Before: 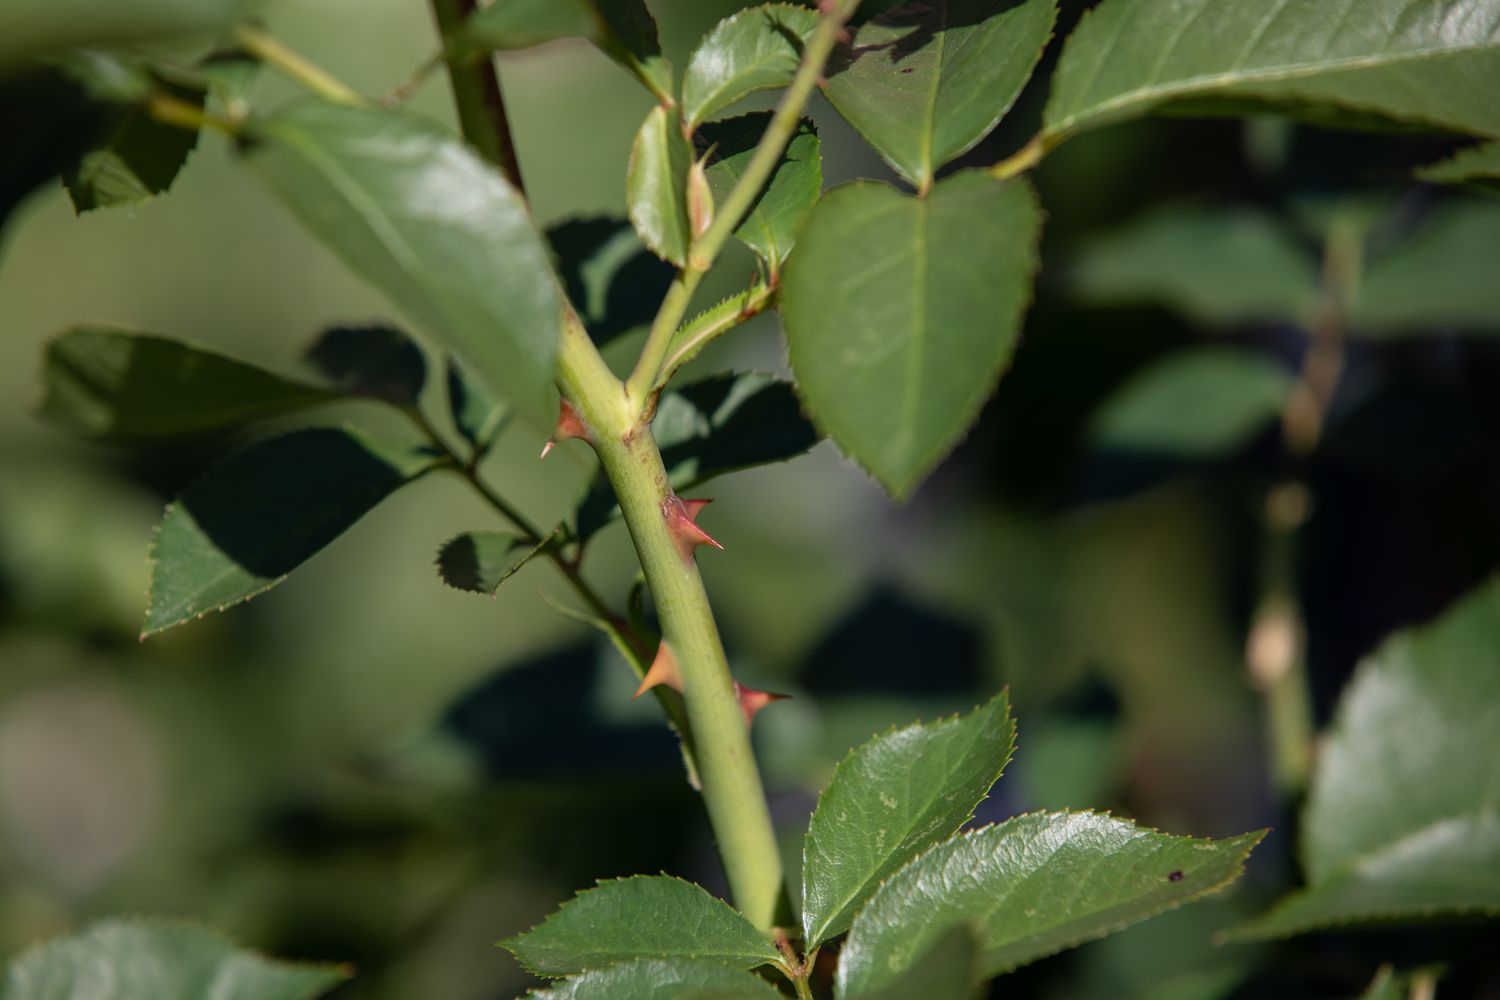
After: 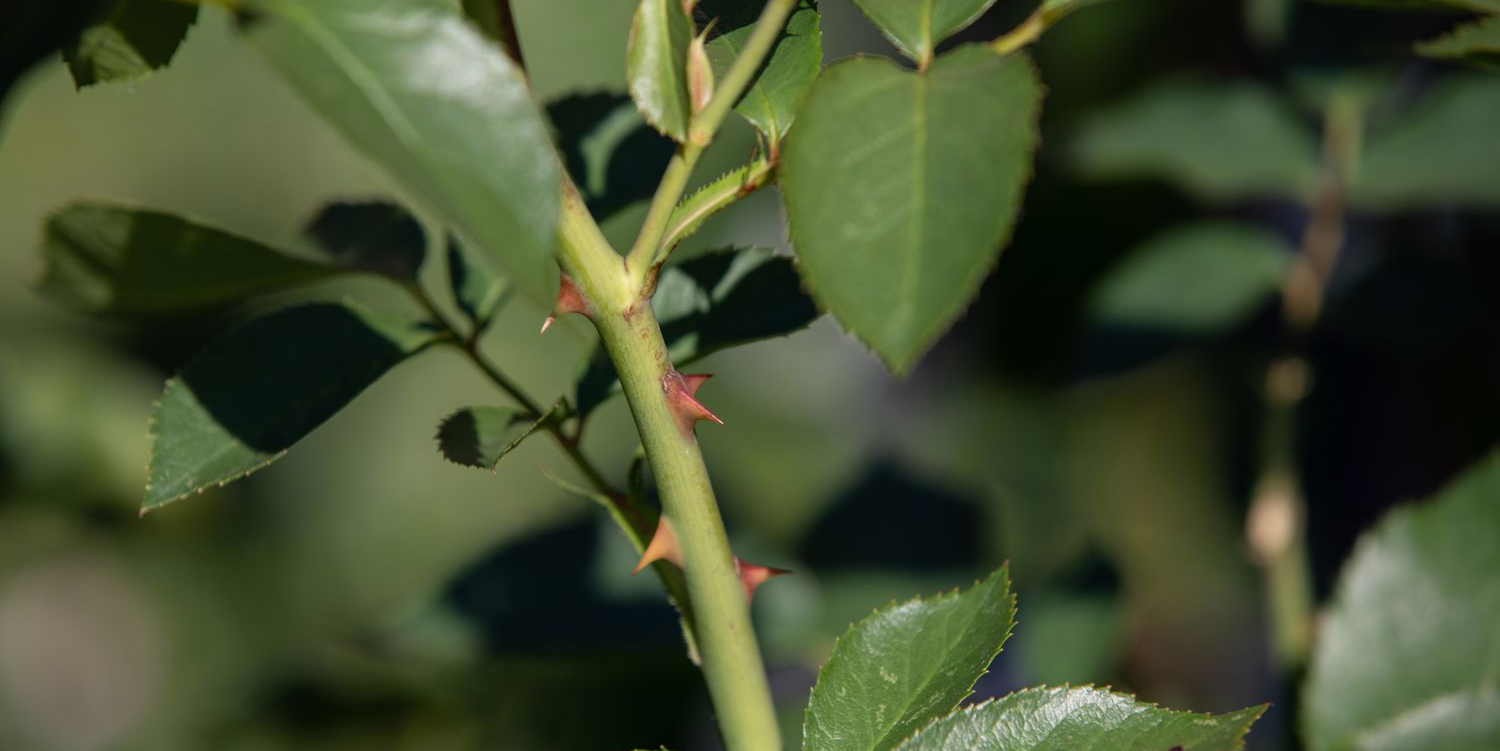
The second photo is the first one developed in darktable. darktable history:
crop and rotate: top 12.532%, bottom 12.358%
contrast brightness saturation: saturation -0.024
